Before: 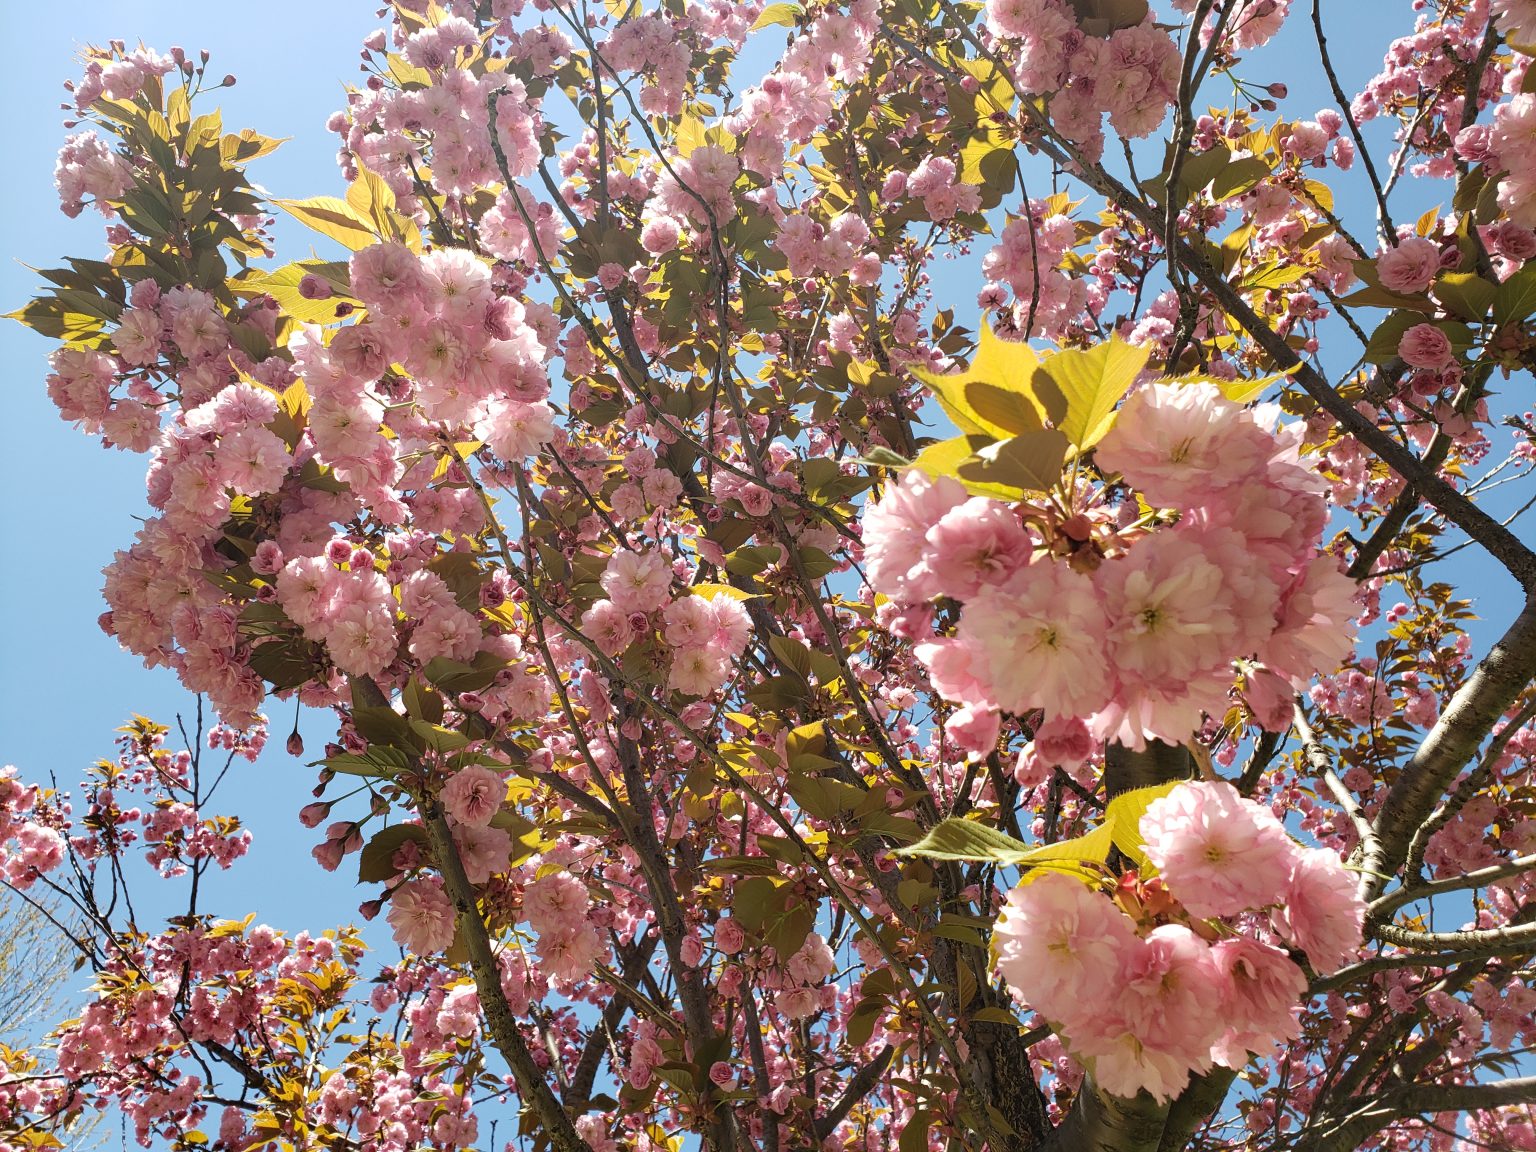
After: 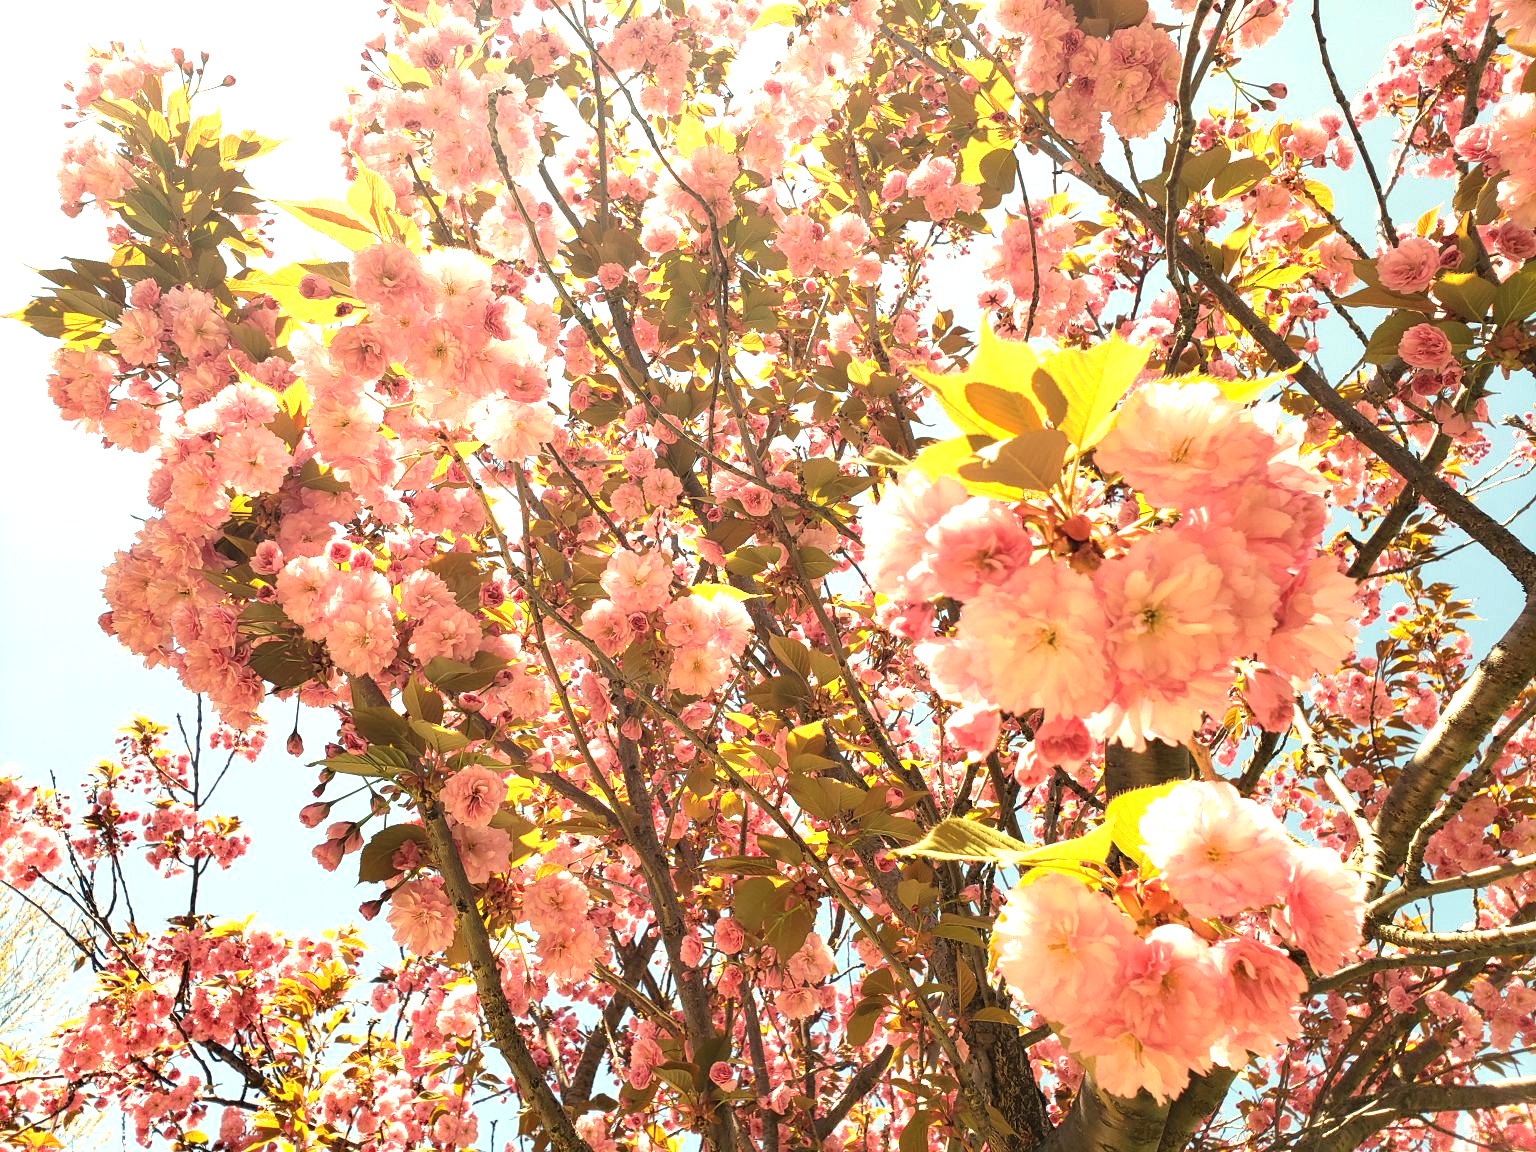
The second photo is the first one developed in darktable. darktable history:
exposure: black level correction 0.001, exposure 1.129 EV, compensate exposure bias true, compensate highlight preservation false
white balance: red 1.138, green 0.996, blue 0.812
